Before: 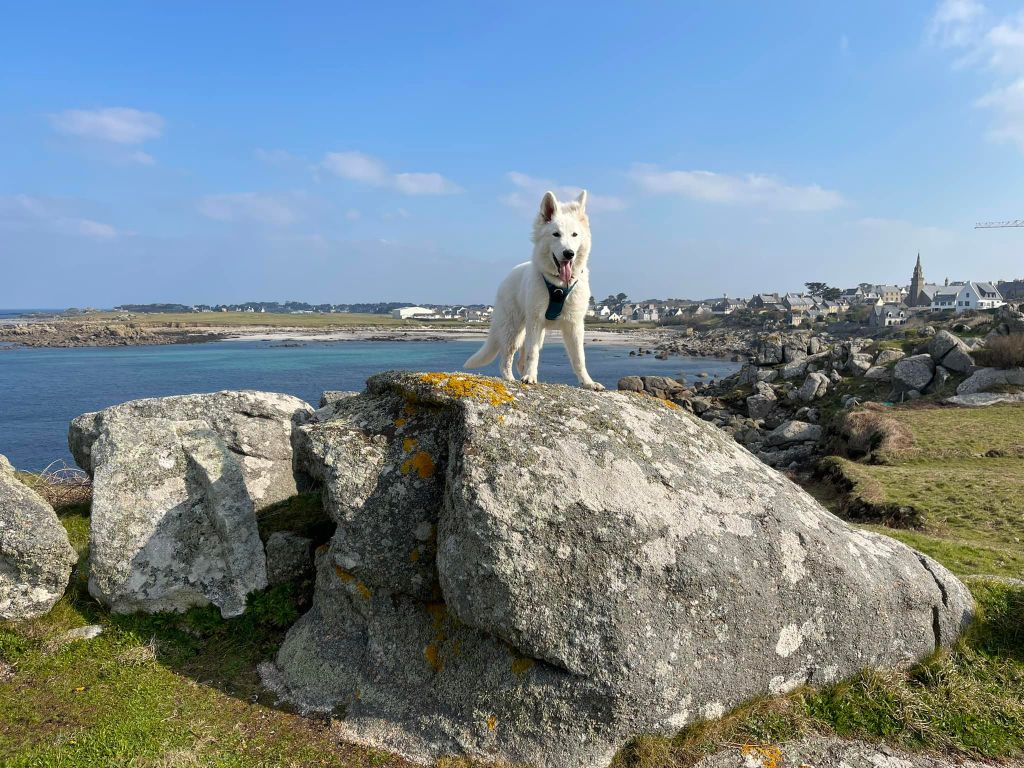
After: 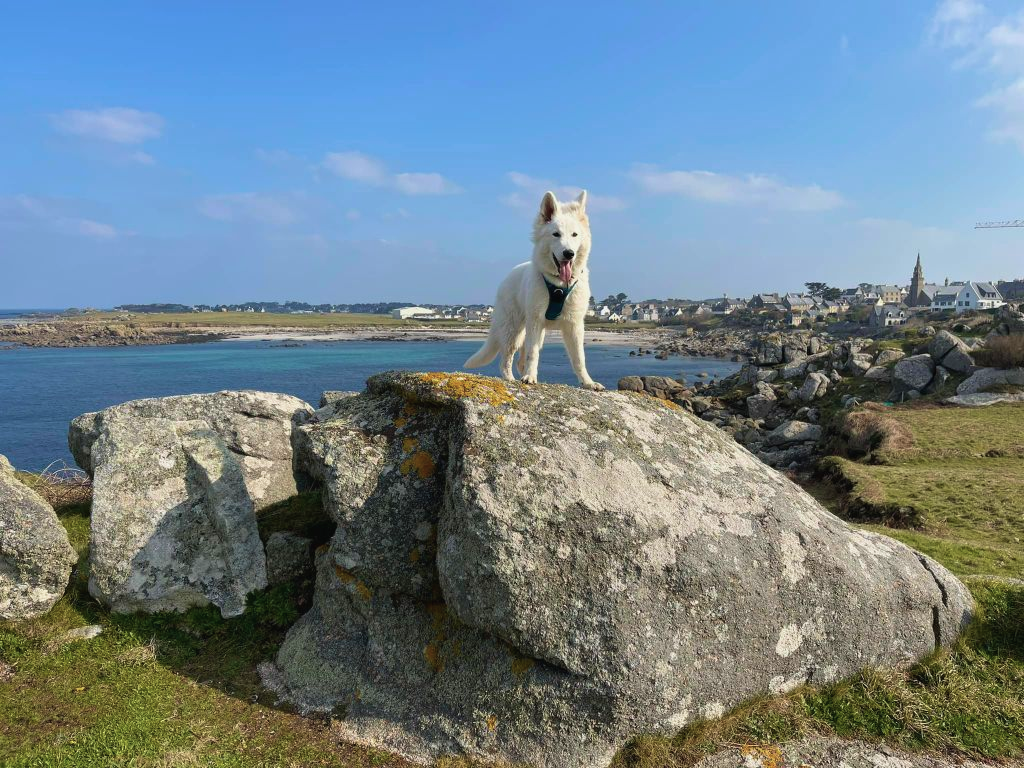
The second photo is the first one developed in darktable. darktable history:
exposure: exposure -0.185 EV, compensate highlight preservation false
velvia: on, module defaults
color balance rgb: global offset › luminance 0.225%, linear chroma grading › global chroma 2.142%, linear chroma grading › mid-tones -1.016%, perceptual saturation grading › global saturation -26.942%, global vibrance 40.855%
